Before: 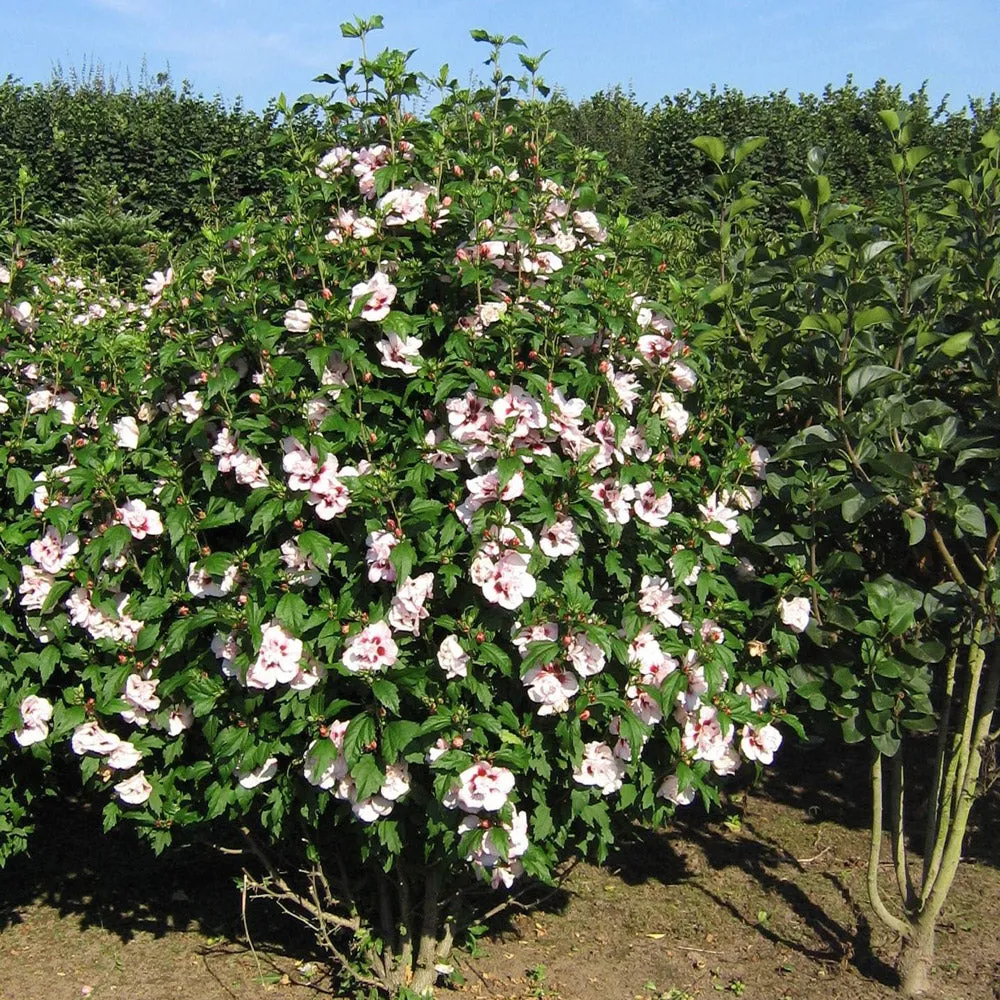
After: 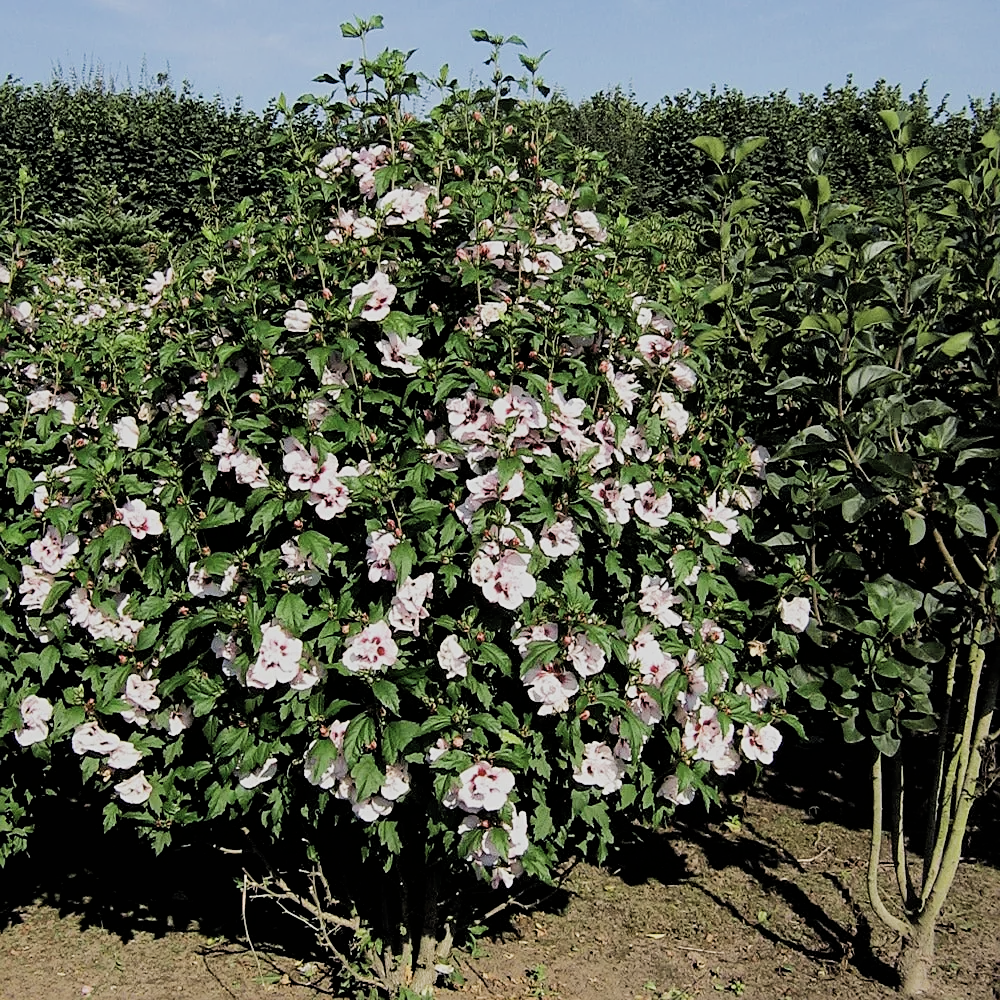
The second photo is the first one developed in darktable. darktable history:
shadows and highlights: shadows 30
filmic rgb: black relative exposure -5 EV, hardness 2.88, contrast 1.2, highlights saturation mix -30%
contrast brightness saturation: contrast 0.11, saturation -0.17
sharpen: on, module defaults
